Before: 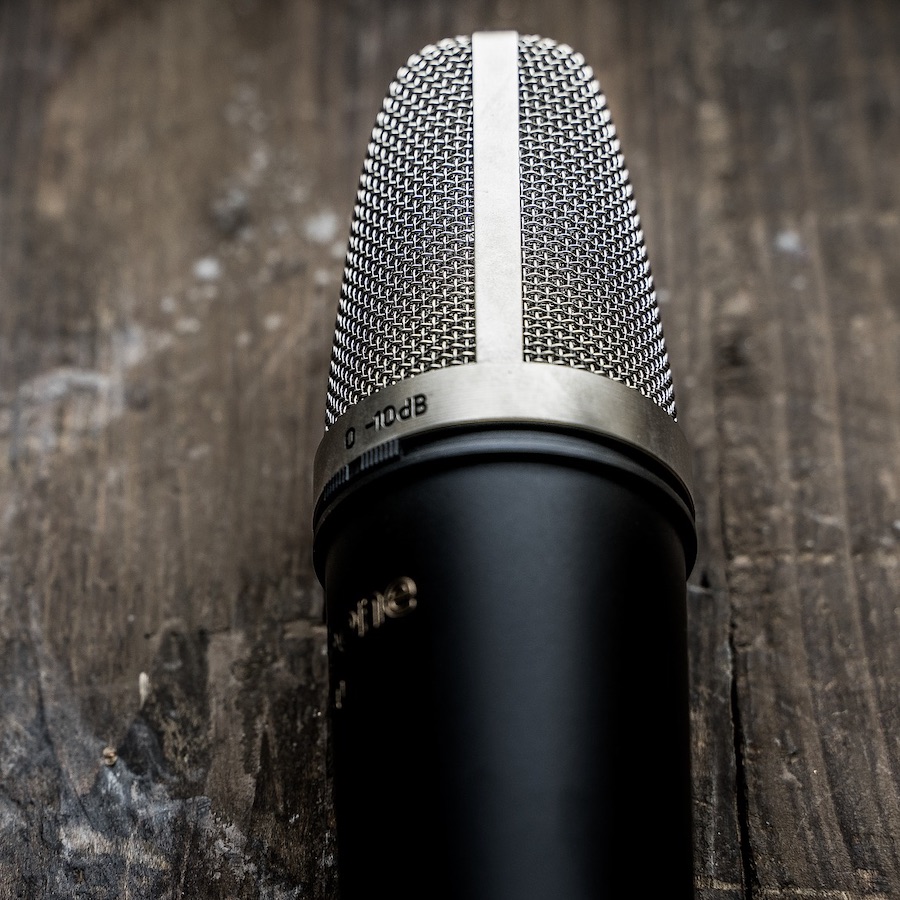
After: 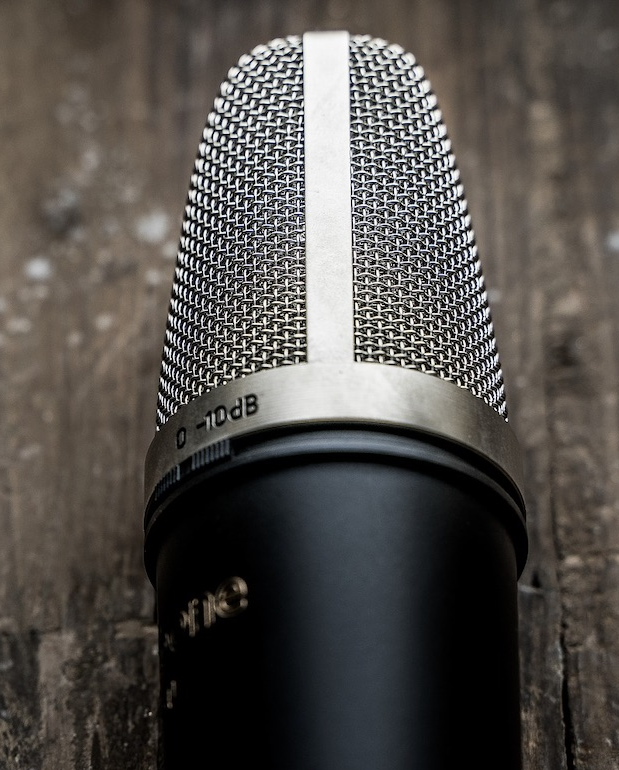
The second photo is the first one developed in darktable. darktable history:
crop: left 18.793%, right 12.381%, bottom 14.436%
